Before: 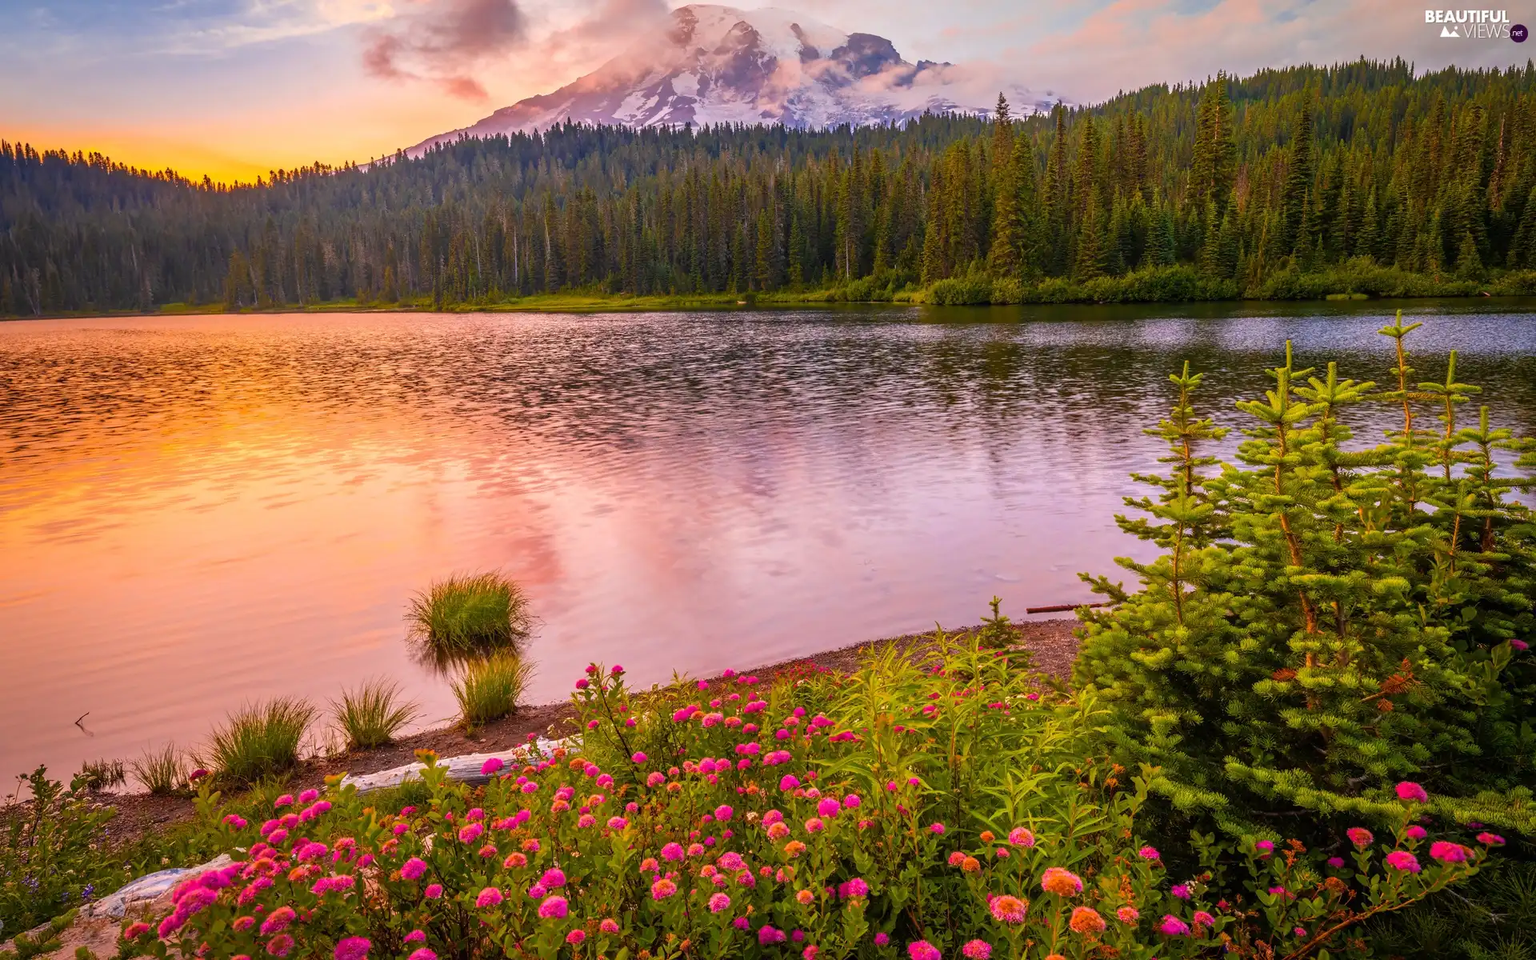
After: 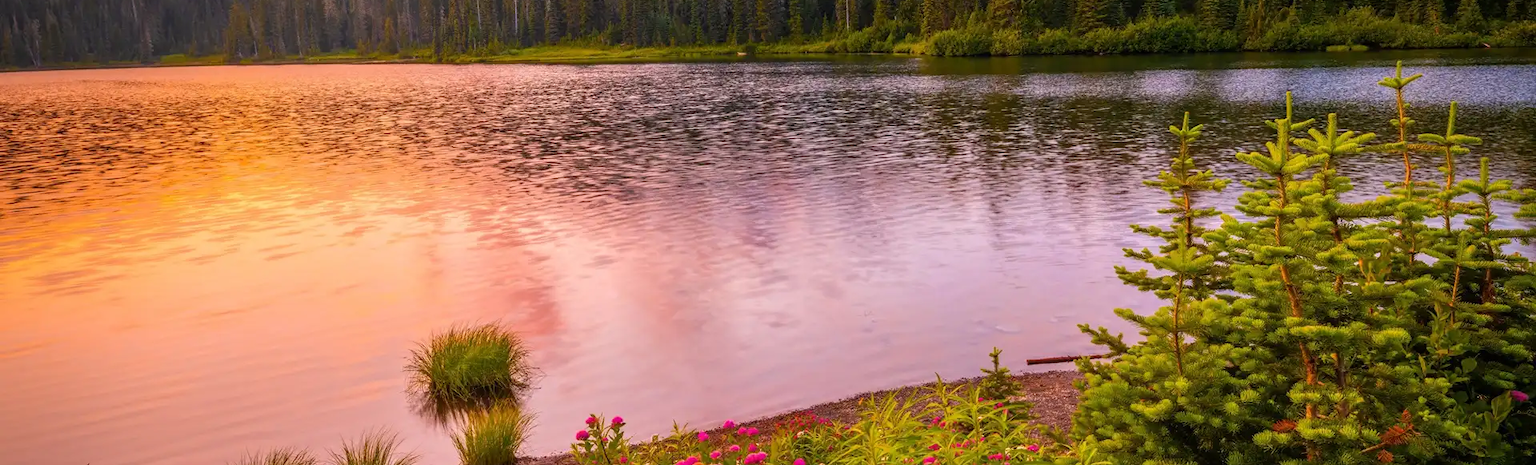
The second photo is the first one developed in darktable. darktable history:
crop and rotate: top 25.918%, bottom 25.526%
